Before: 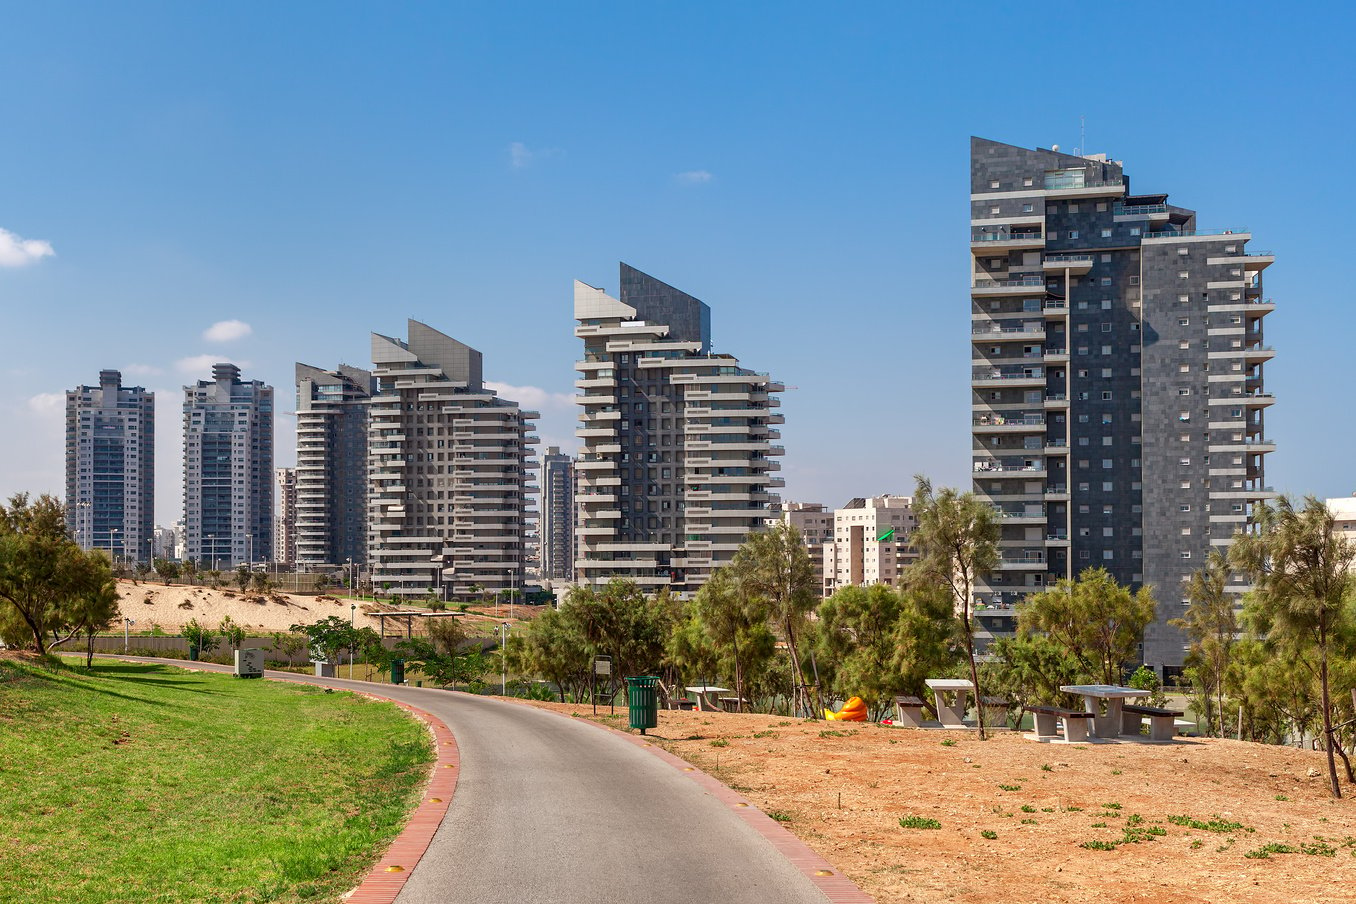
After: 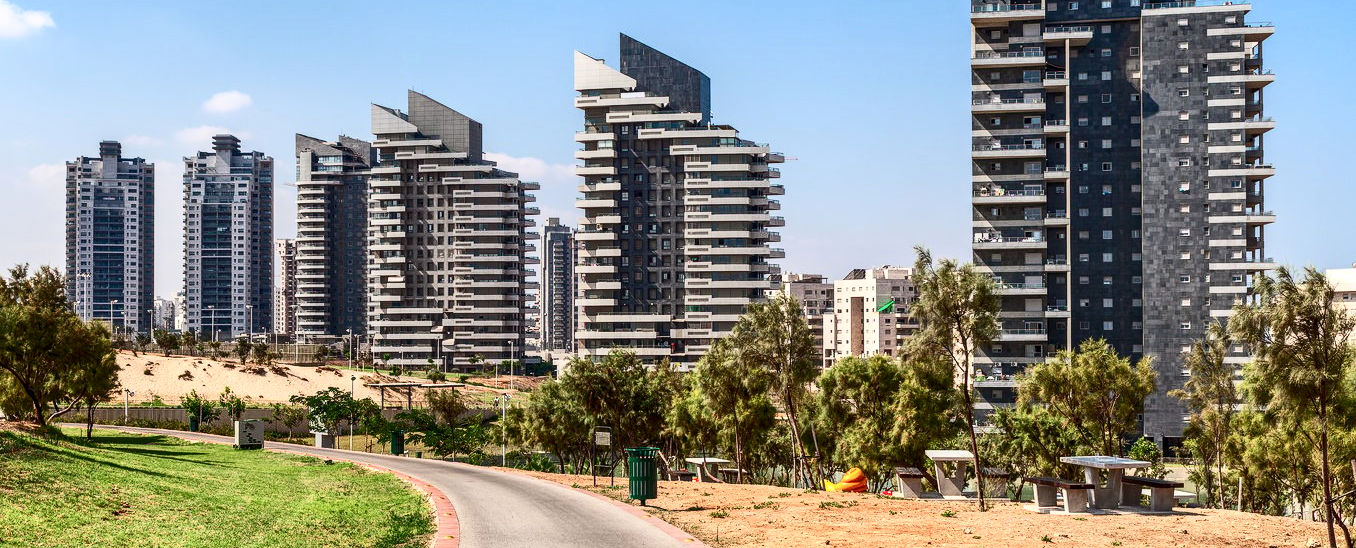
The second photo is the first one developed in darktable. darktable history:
contrast brightness saturation: contrast 0.39, brightness 0.1
crop and rotate: top 25.357%, bottom 13.942%
local contrast: on, module defaults
